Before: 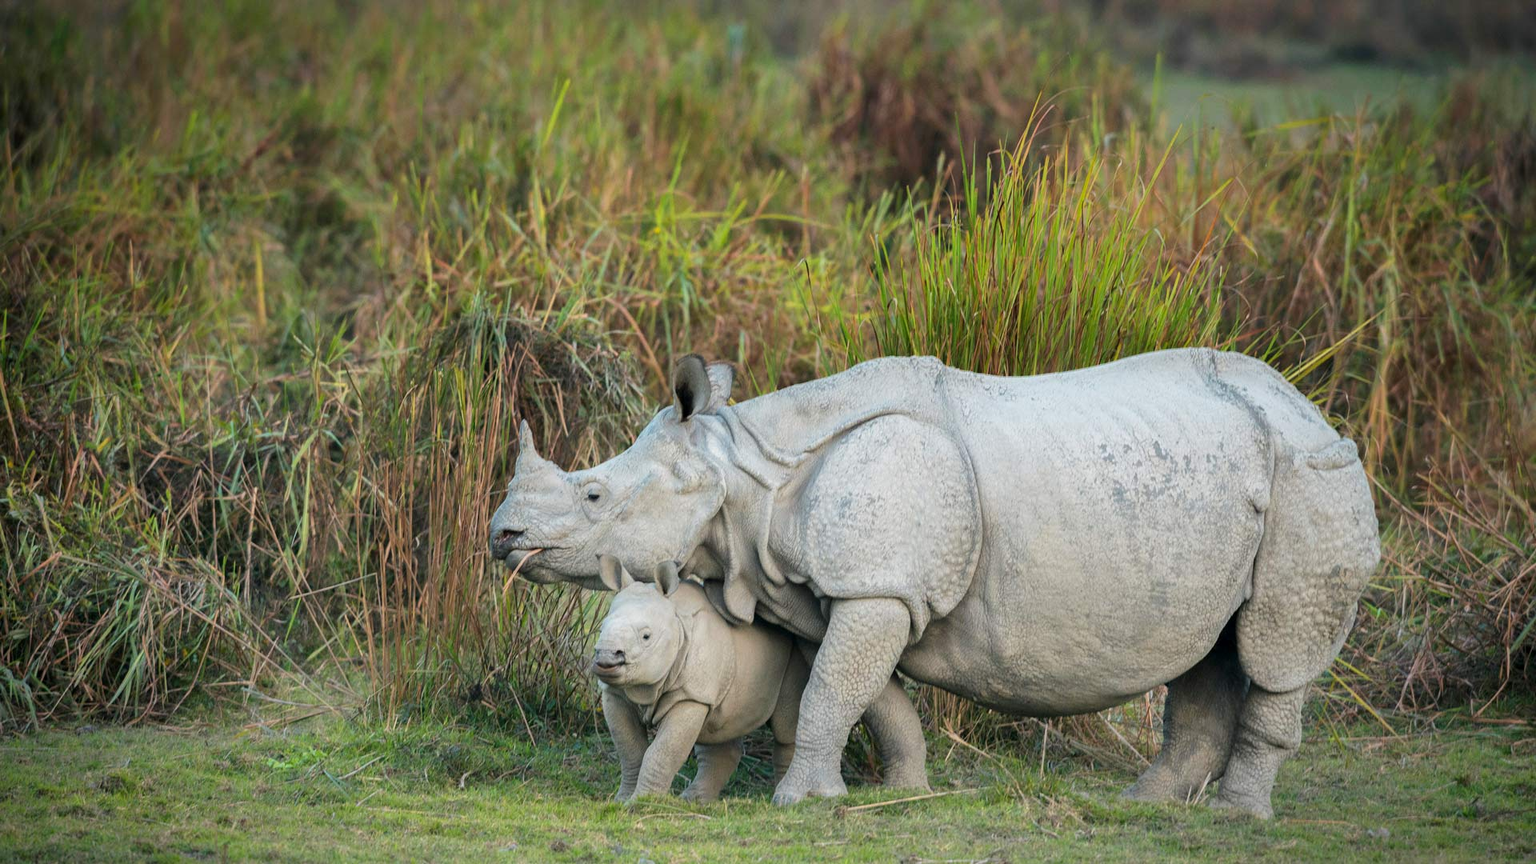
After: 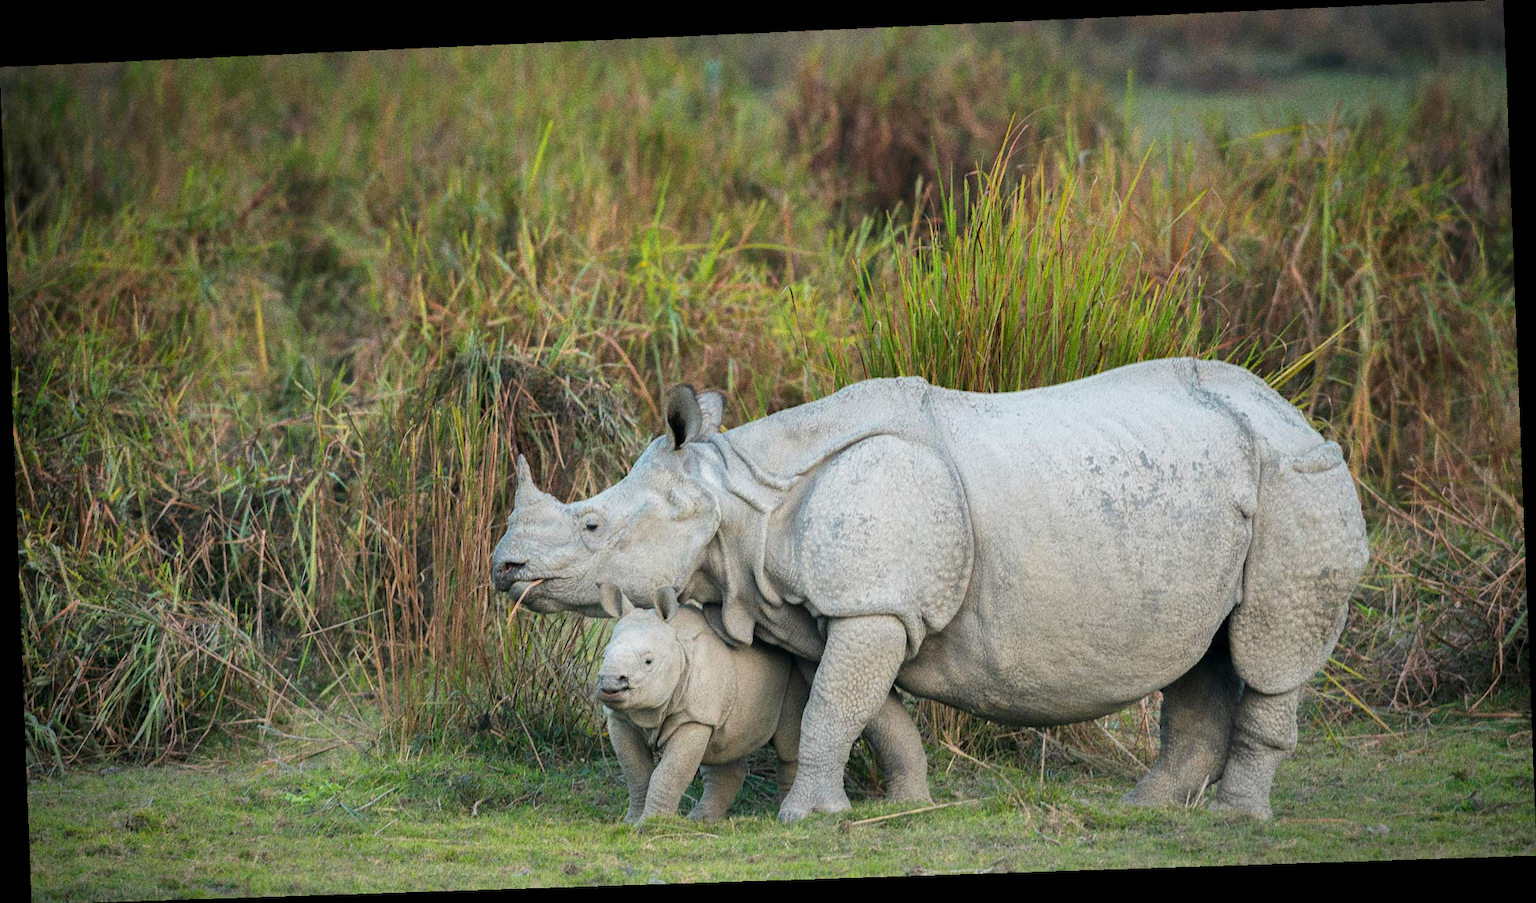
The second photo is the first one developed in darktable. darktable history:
grain: coarseness 0.09 ISO, strength 40%
rotate and perspective: rotation -2.22°, lens shift (horizontal) -0.022, automatic cropping off
